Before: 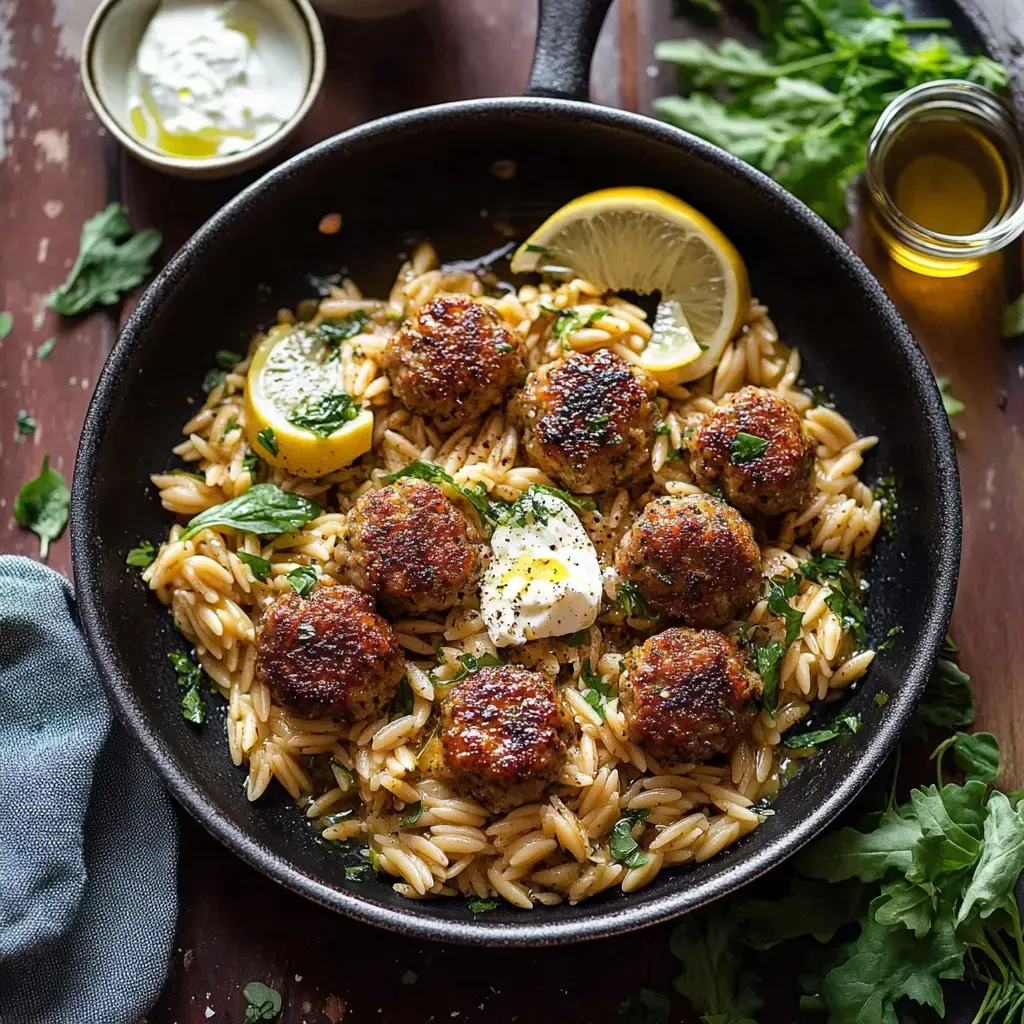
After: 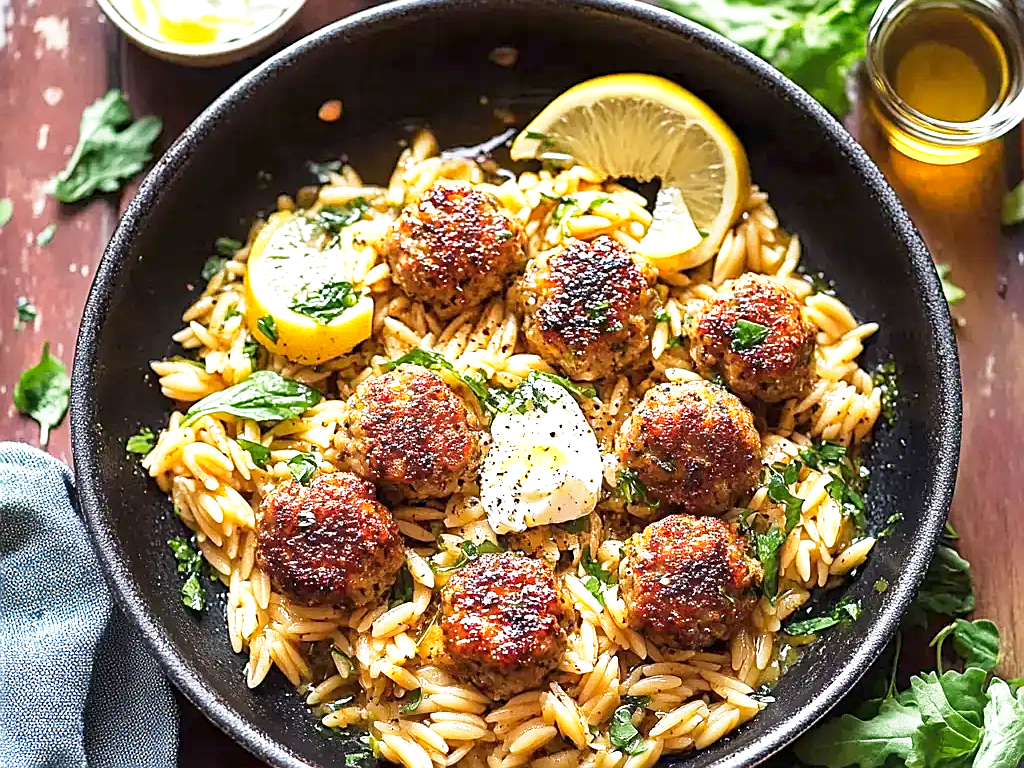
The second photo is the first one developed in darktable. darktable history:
base curve: curves: ch0 [(0, 0) (0.688, 0.865) (1, 1)], preserve colors none
exposure: exposure 1.15 EV, compensate highlight preservation false
sharpen: amount 0.55
shadows and highlights: shadows 25, white point adjustment -3, highlights -30
crop: top 11.038%, bottom 13.962%
